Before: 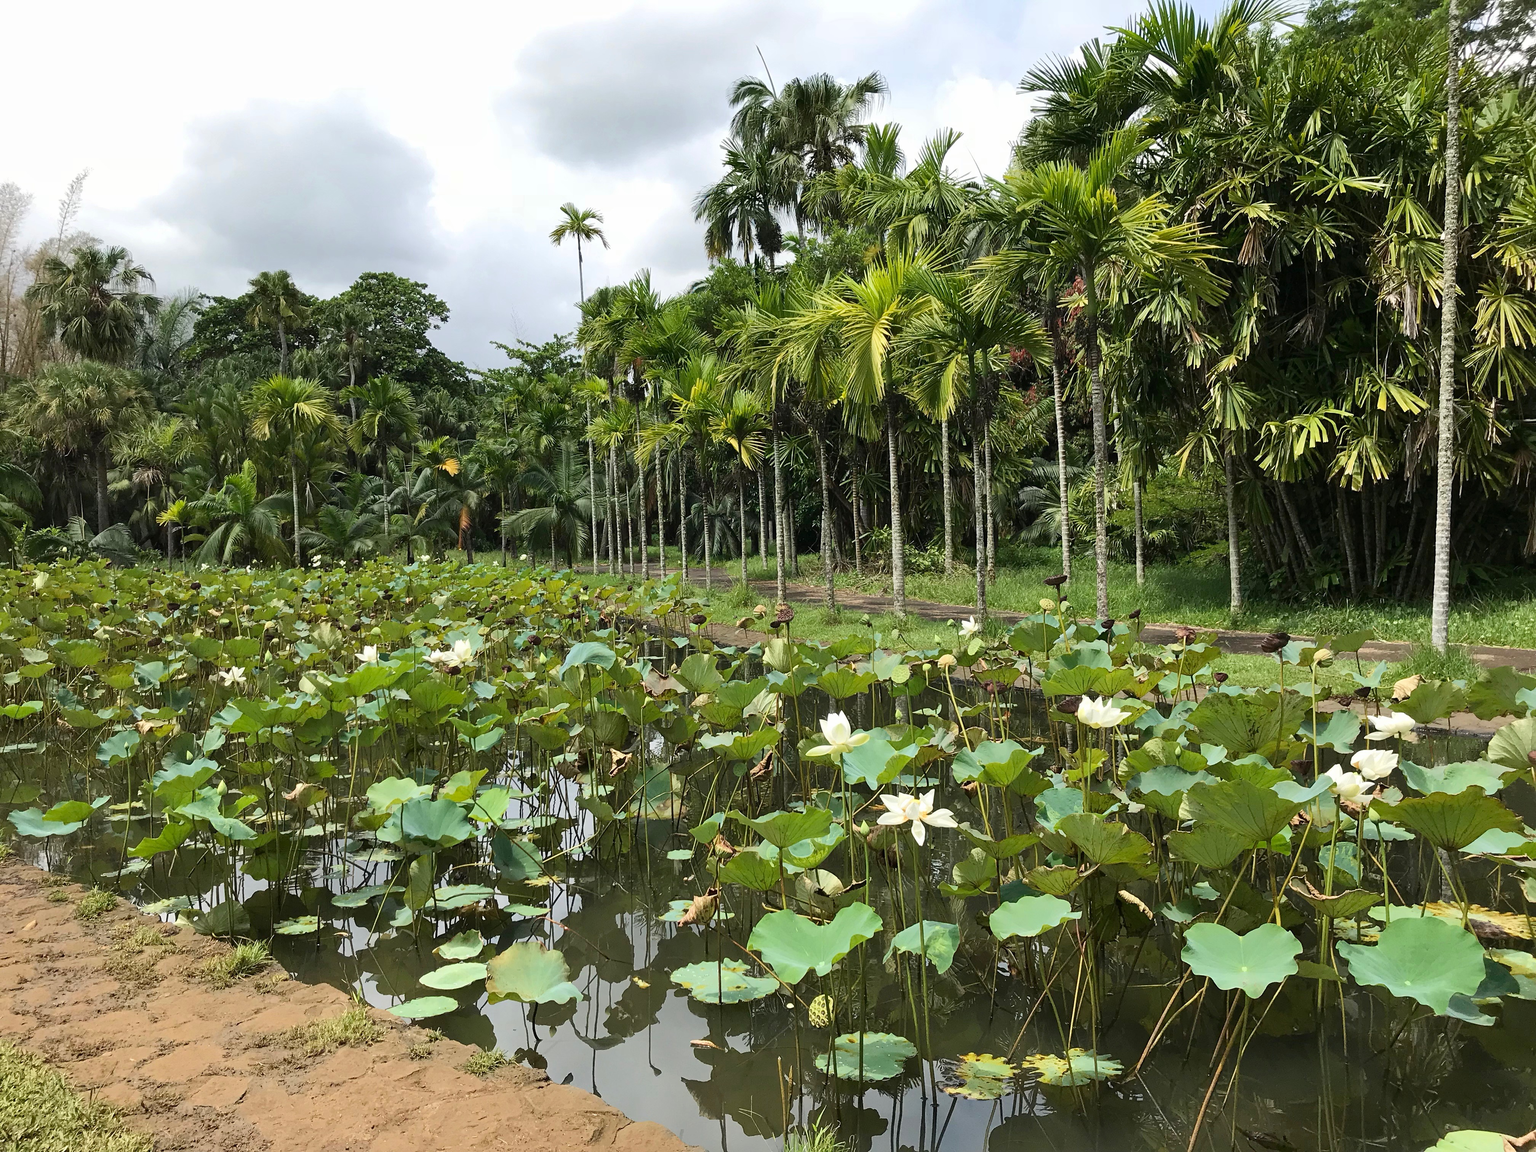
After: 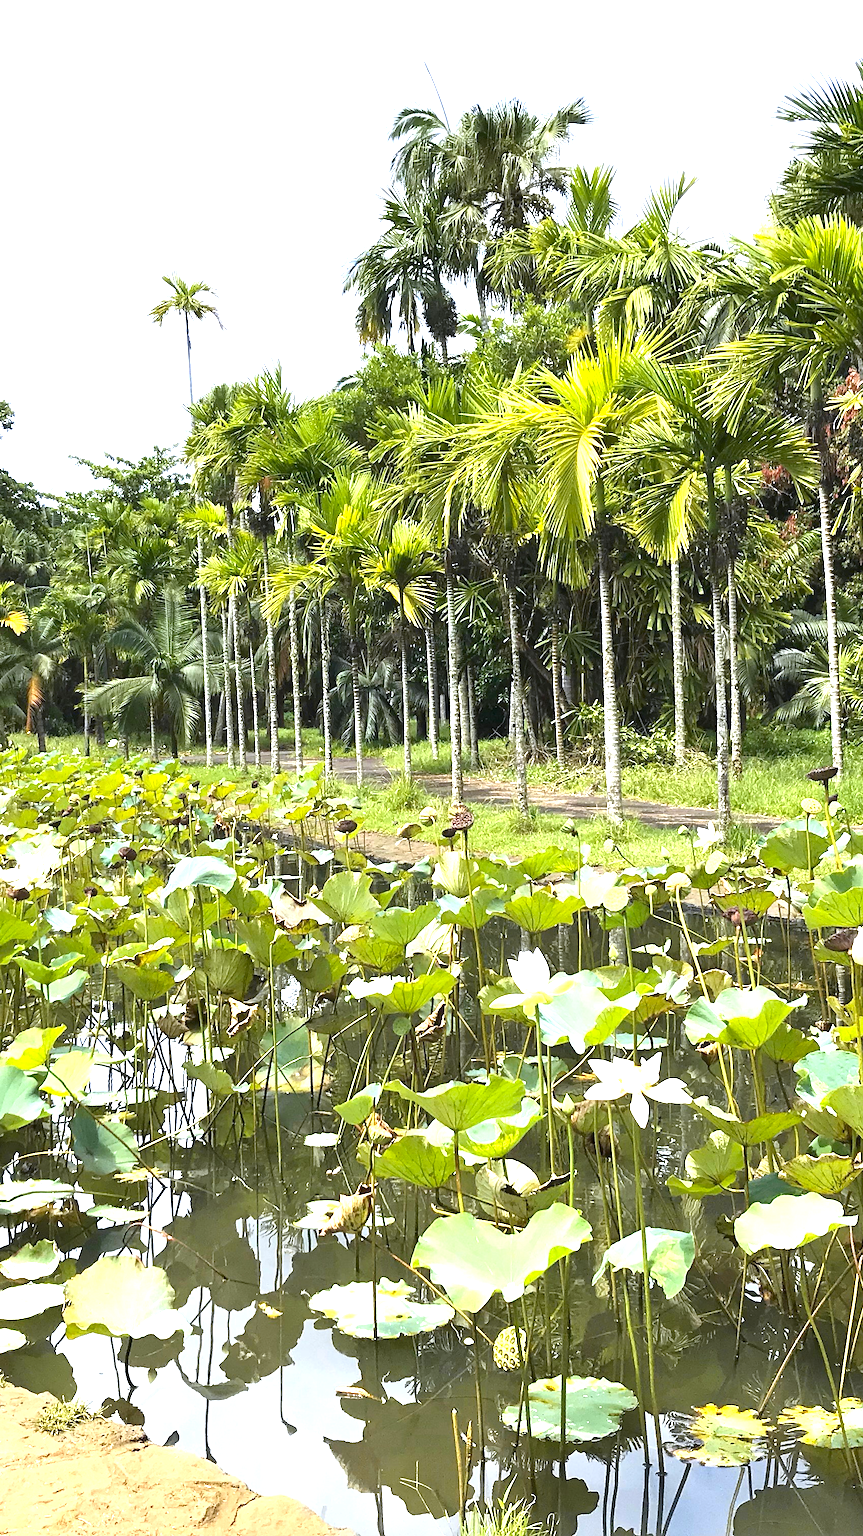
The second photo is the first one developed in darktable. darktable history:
exposure: black level correction 0, exposure 1.45 EV, compensate exposure bias true, compensate highlight preservation false
color contrast: green-magenta contrast 0.85, blue-yellow contrast 1.25, unbound 0
crop: left 28.583%, right 29.231%
color calibration: illuminant as shot in camera, x 0.358, y 0.373, temperature 4628.91 K
